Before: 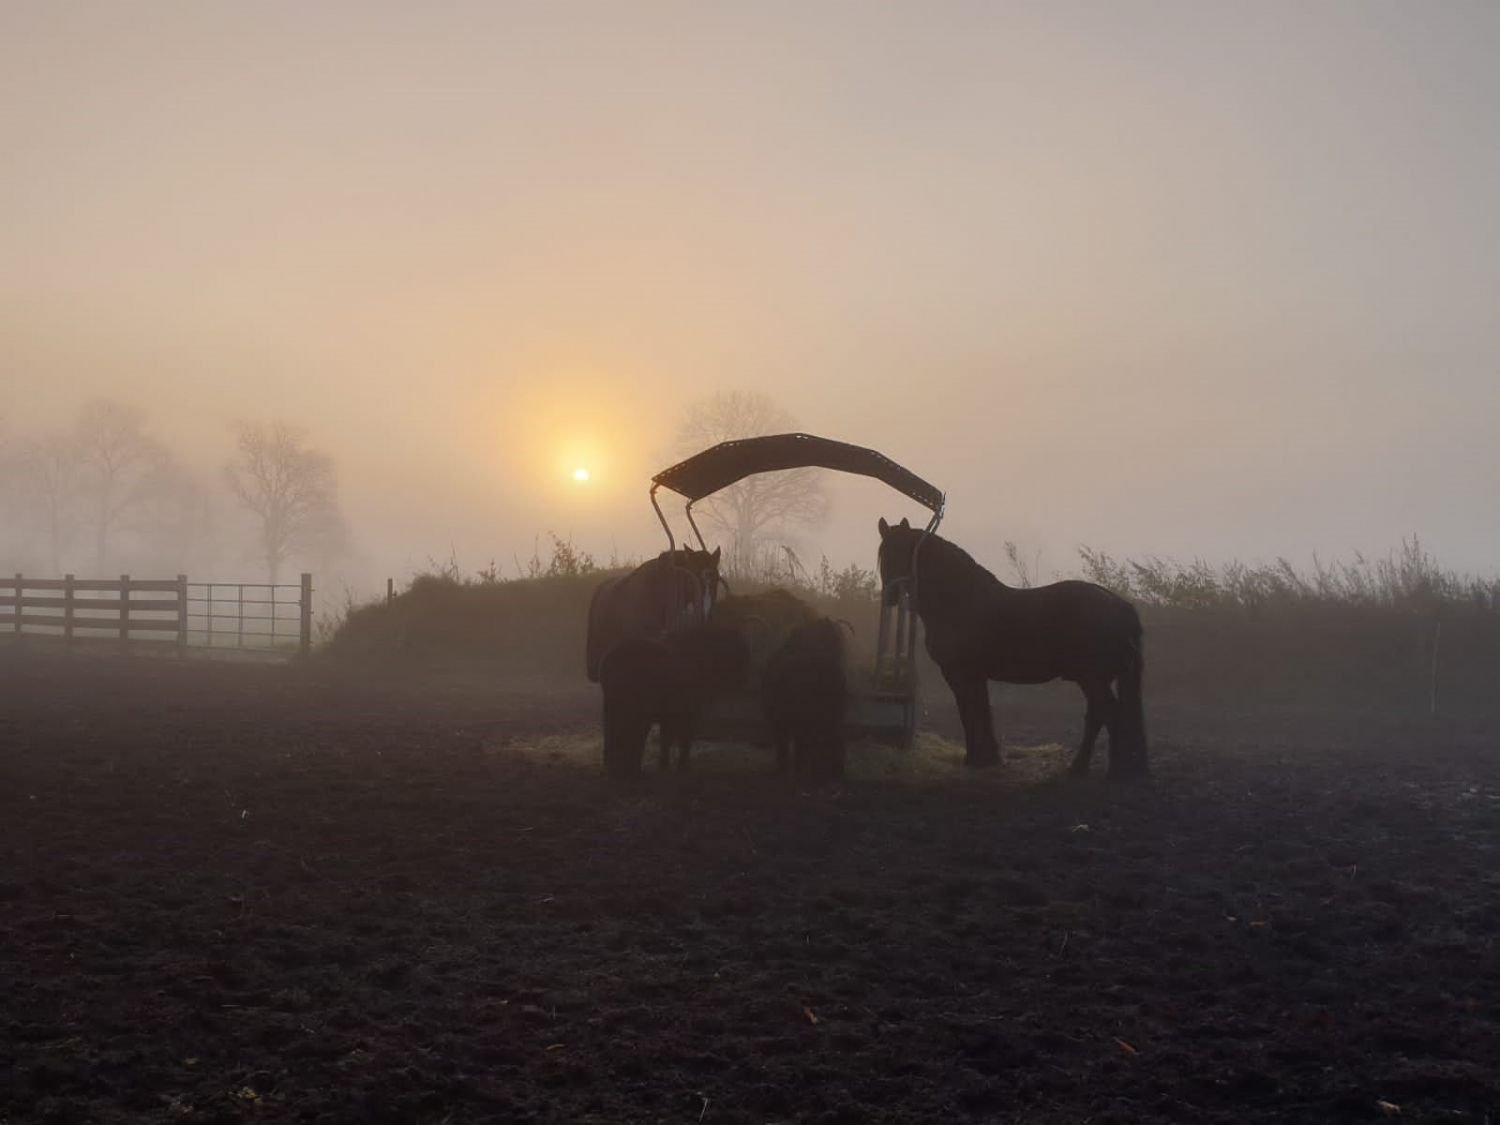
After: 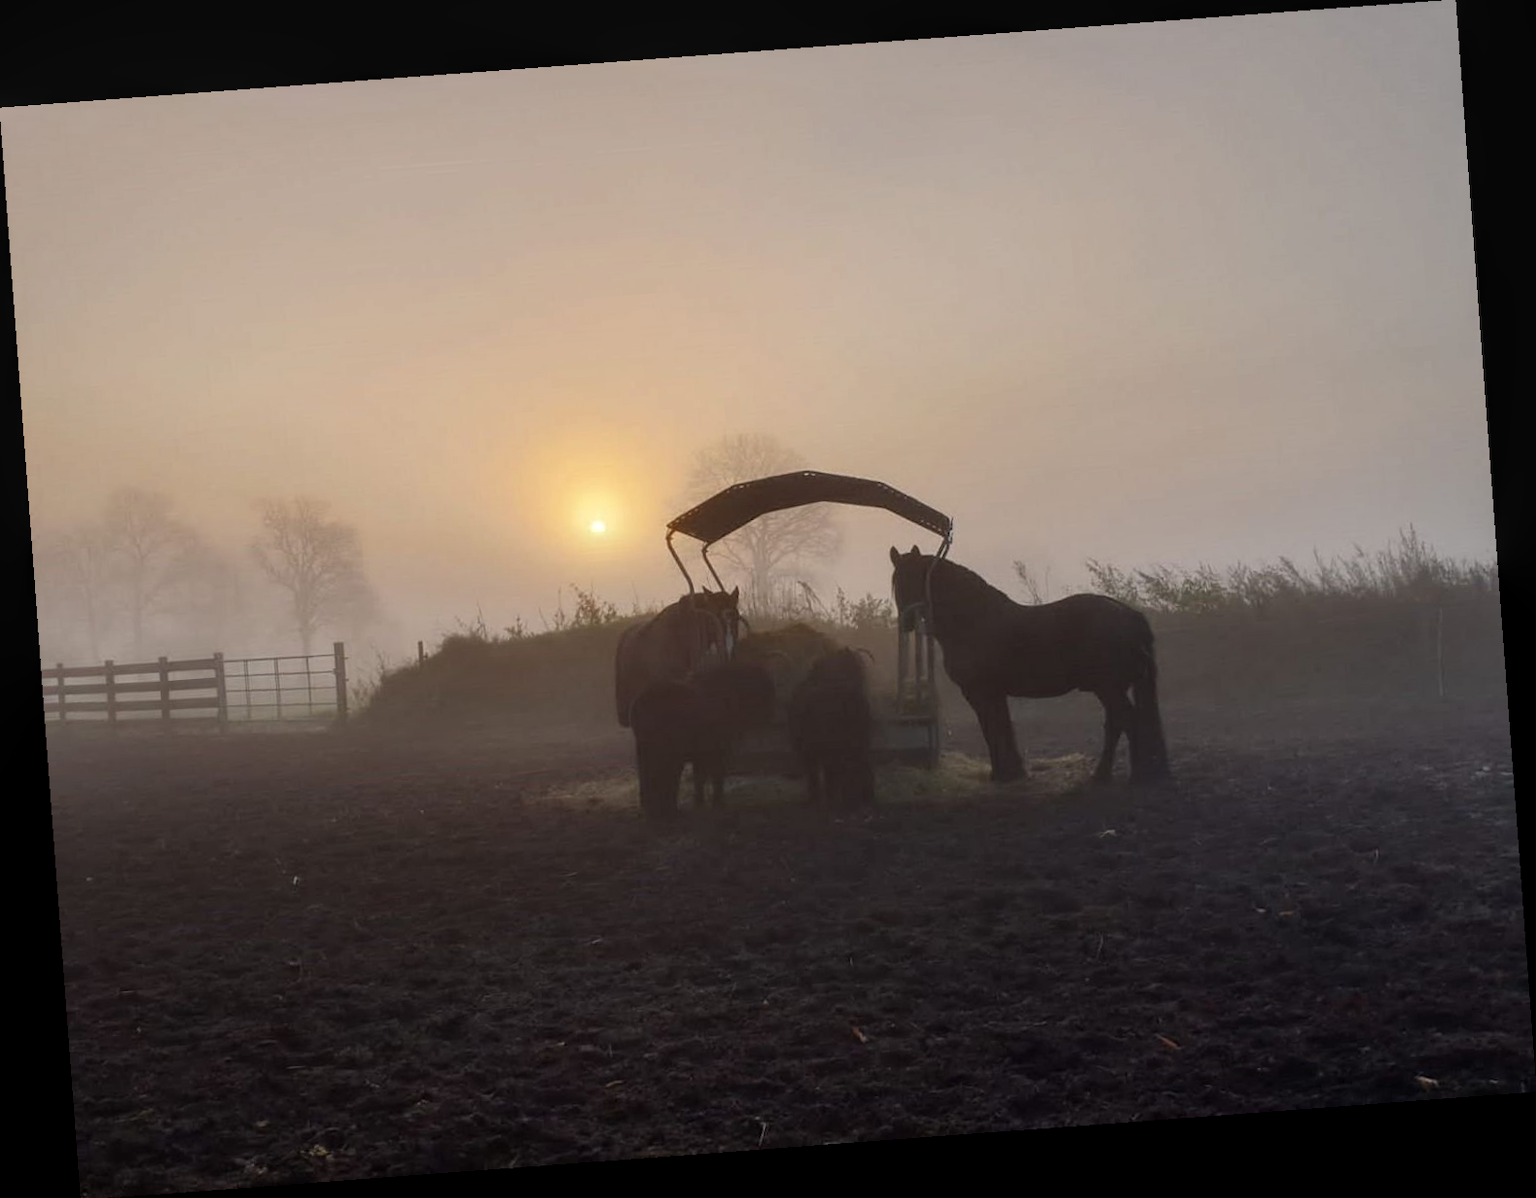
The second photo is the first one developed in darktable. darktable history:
rotate and perspective: rotation -4.25°, automatic cropping off
local contrast: on, module defaults
